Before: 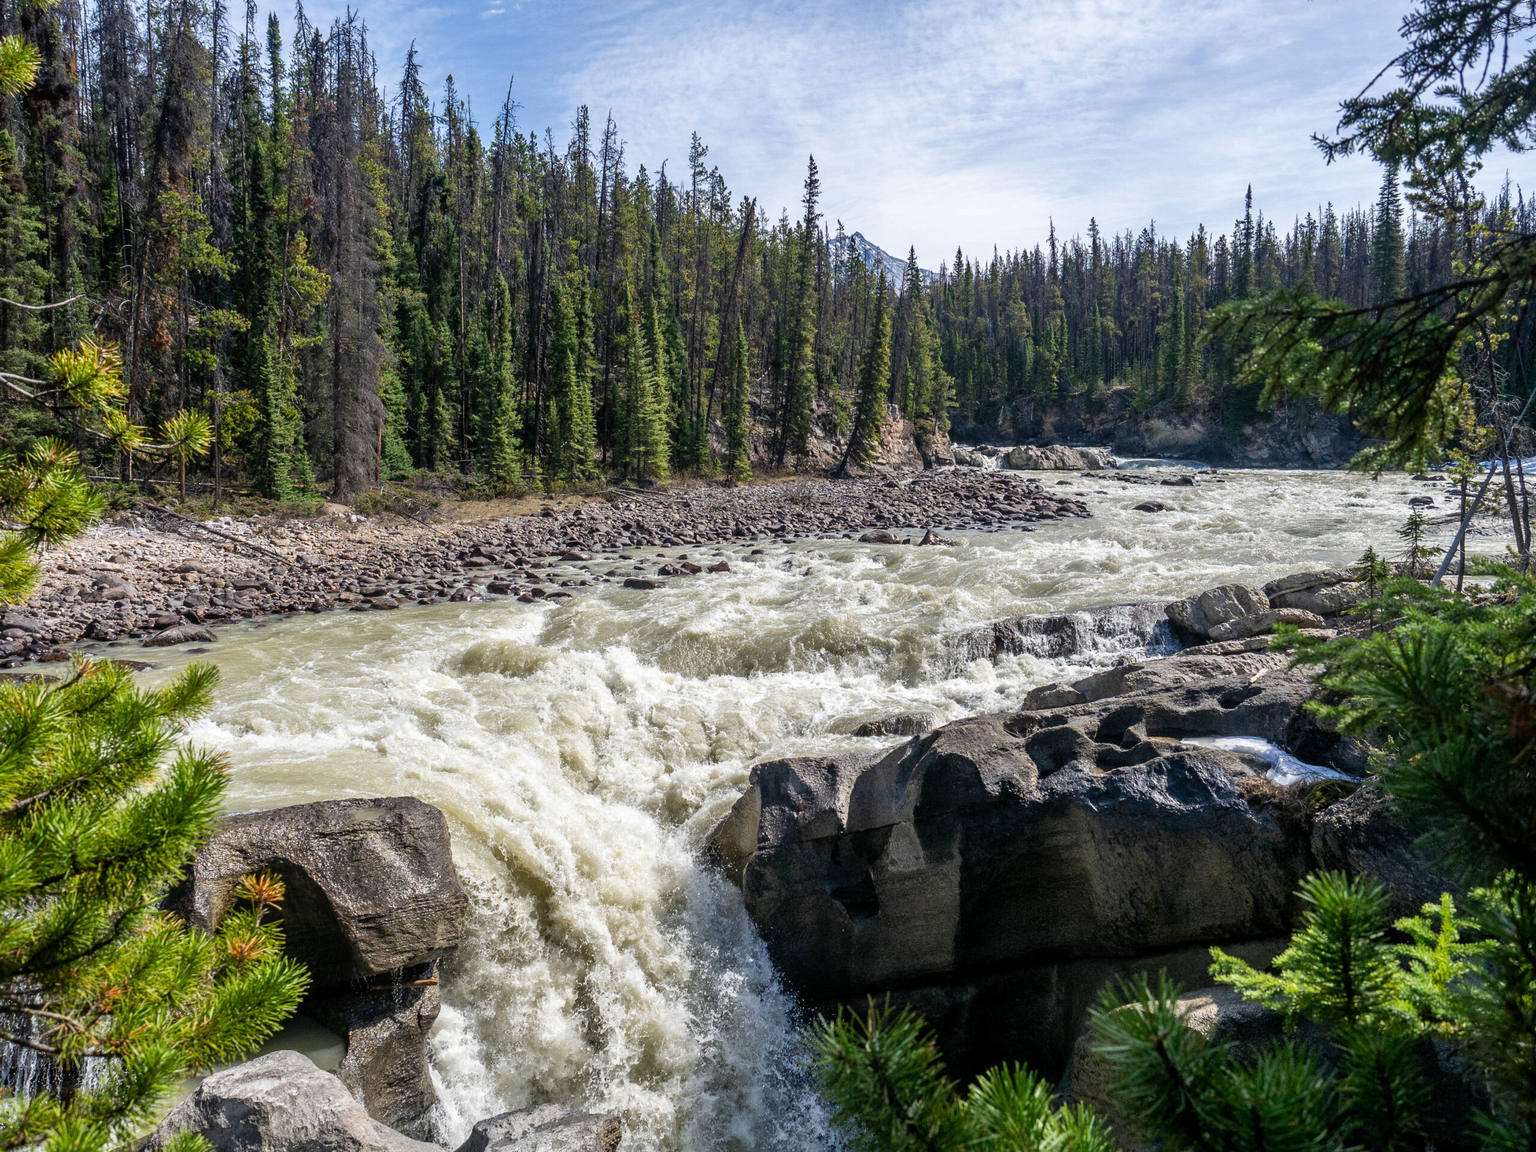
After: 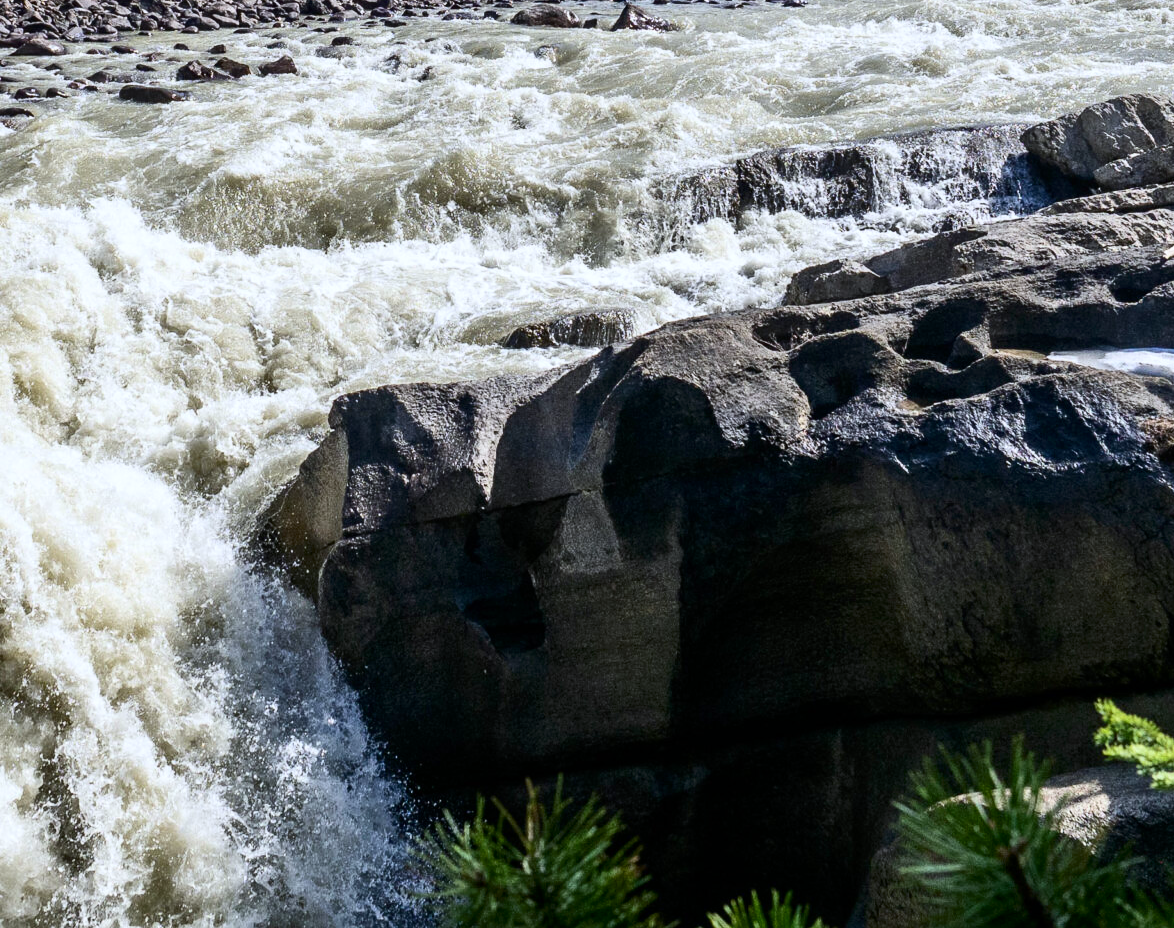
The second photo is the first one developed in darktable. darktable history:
white balance: red 0.967, blue 1.049
crop: left 35.976%, top 45.819%, right 18.162%, bottom 5.807%
contrast brightness saturation: contrast 0.22
